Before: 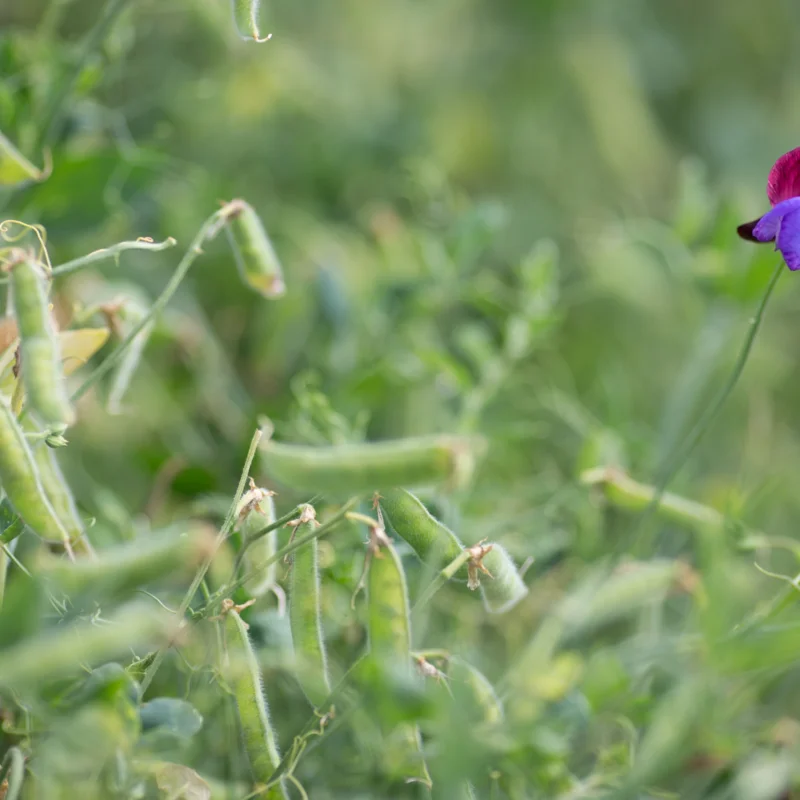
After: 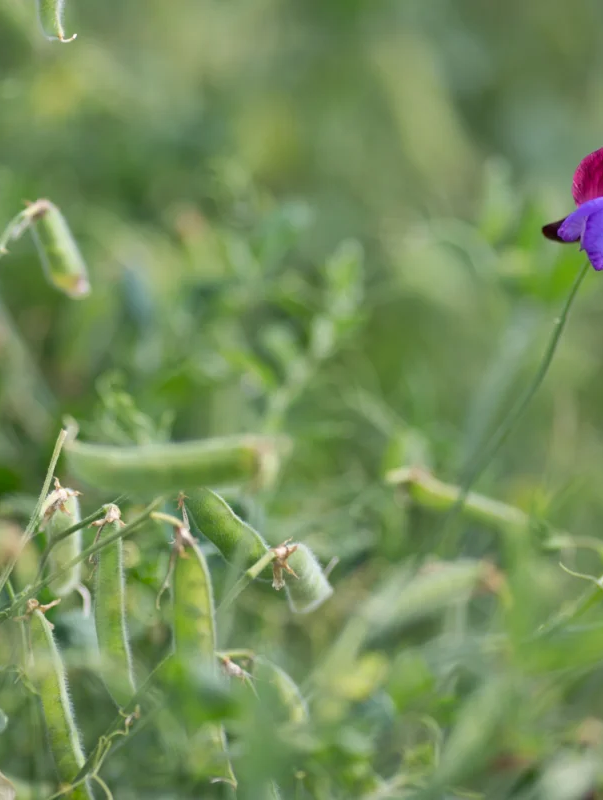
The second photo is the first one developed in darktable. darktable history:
crop and rotate: left 24.6%
shadows and highlights: shadows 24.5, highlights -78.15, soften with gaussian
